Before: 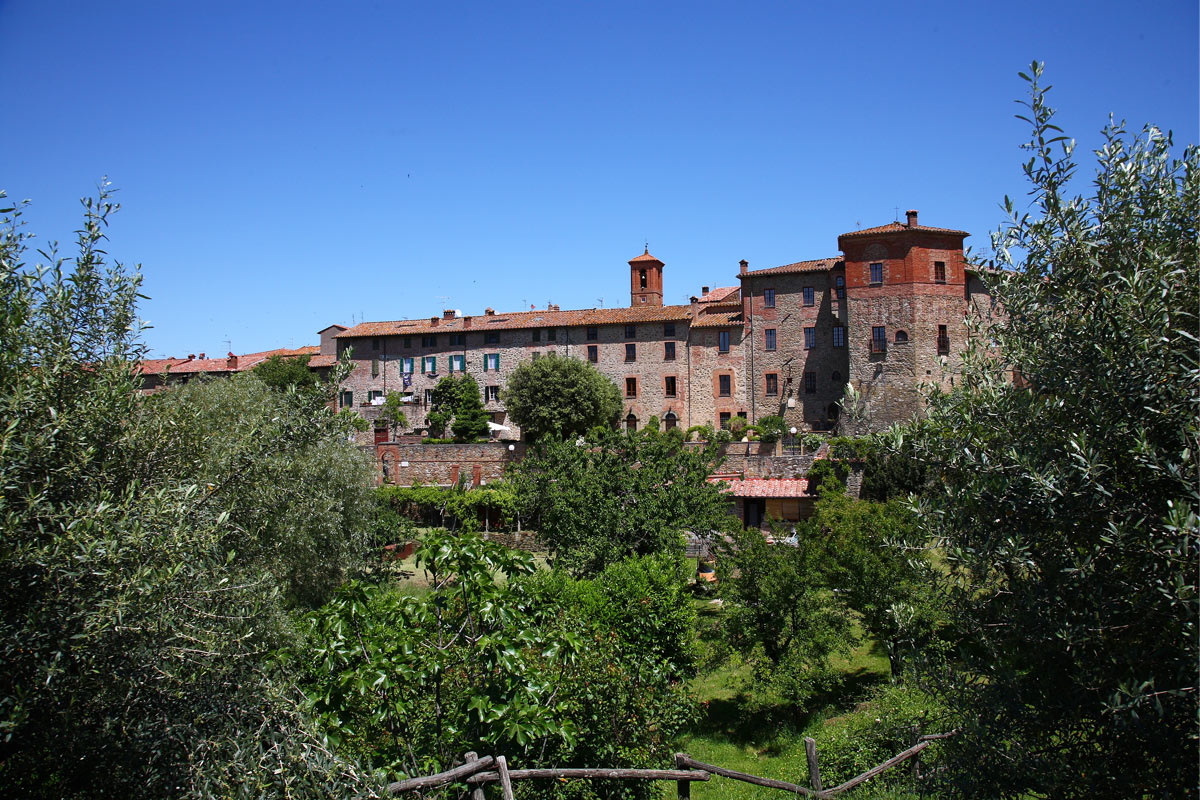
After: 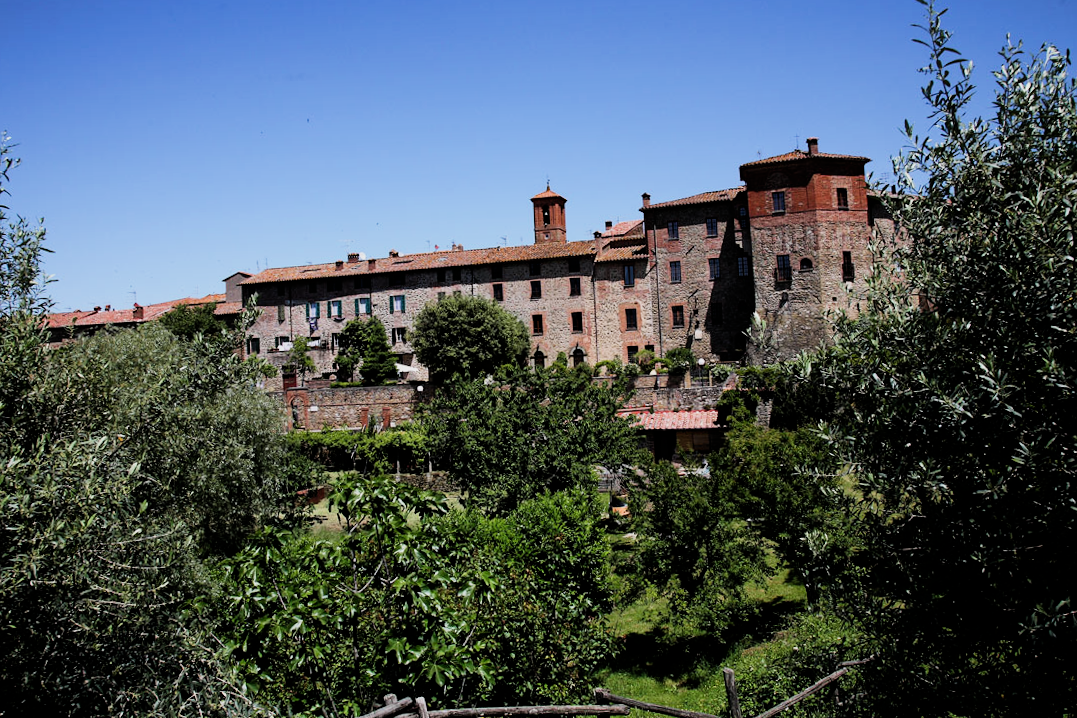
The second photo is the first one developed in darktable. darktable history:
filmic rgb: black relative exposure -5 EV, white relative exposure 3.5 EV, hardness 3.19, contrast 1.3, highlights saturation mix -50%
crop and rotate: angle 1.96°, left 5.673%, top 5.673%
